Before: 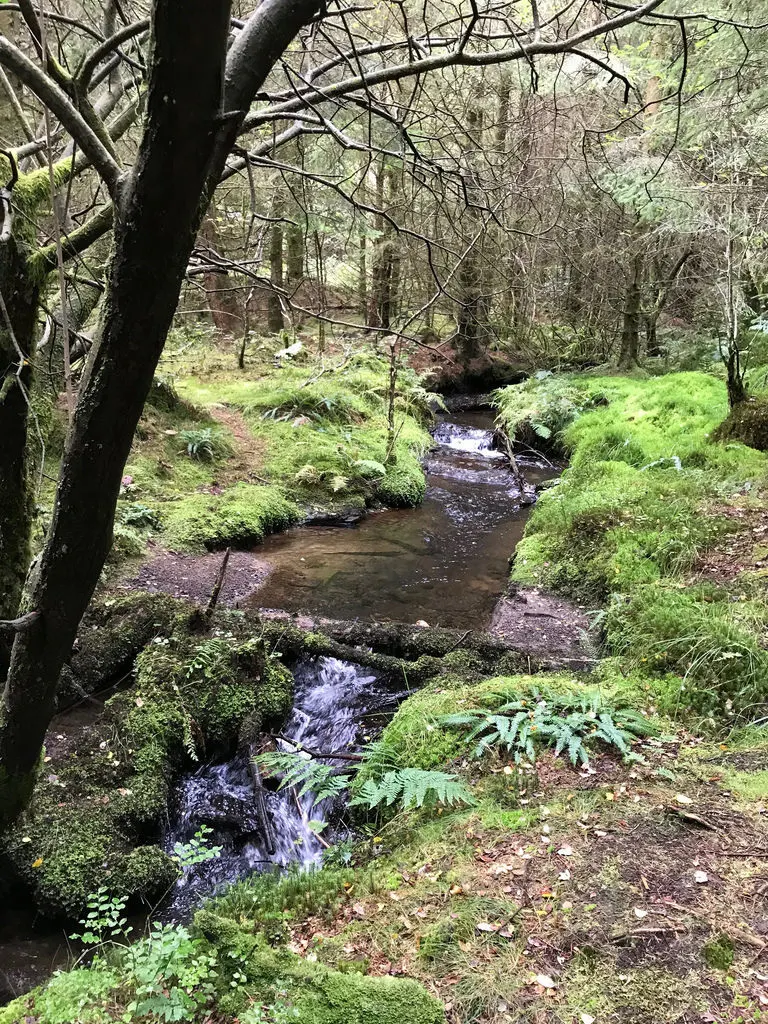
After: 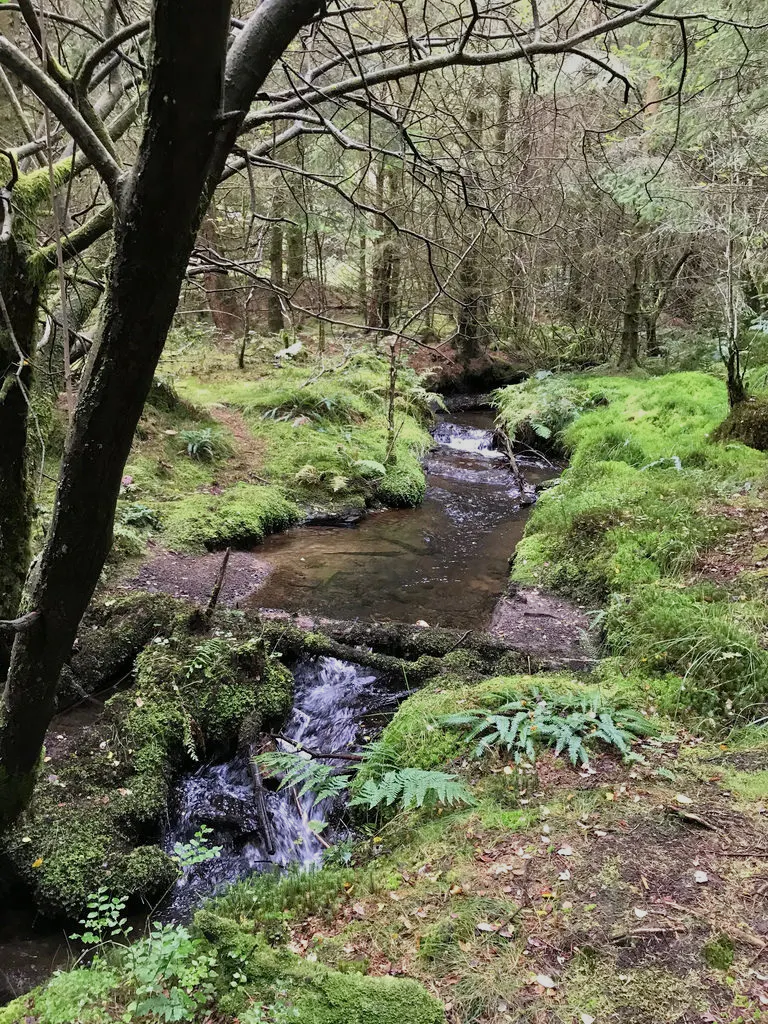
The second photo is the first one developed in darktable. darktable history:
tone equalizer: -8 EV -0.001 EV, -7 EV 0.004 EV, -6 EV -0.013 EV, -5 EV 0.021 EV, -4 EV -0.016 EV, -3 EV 0.006 EV, -2 EV -0.083 EV, -1 EV -0.29 EV, +0 EV -0.593 EV
